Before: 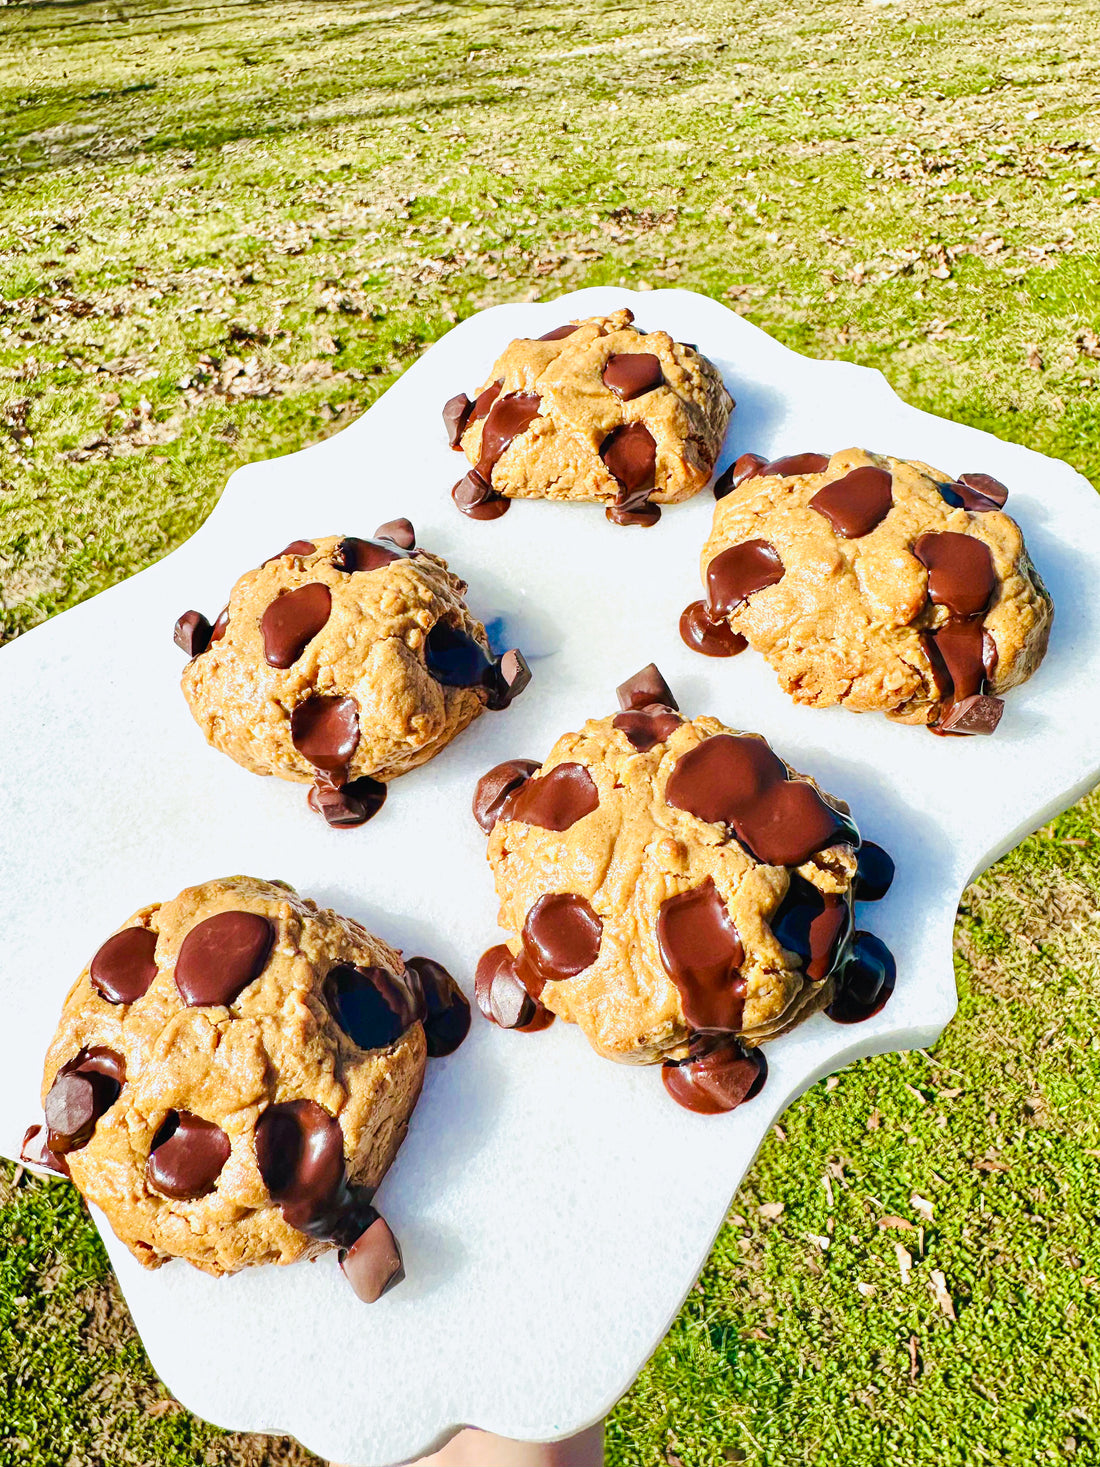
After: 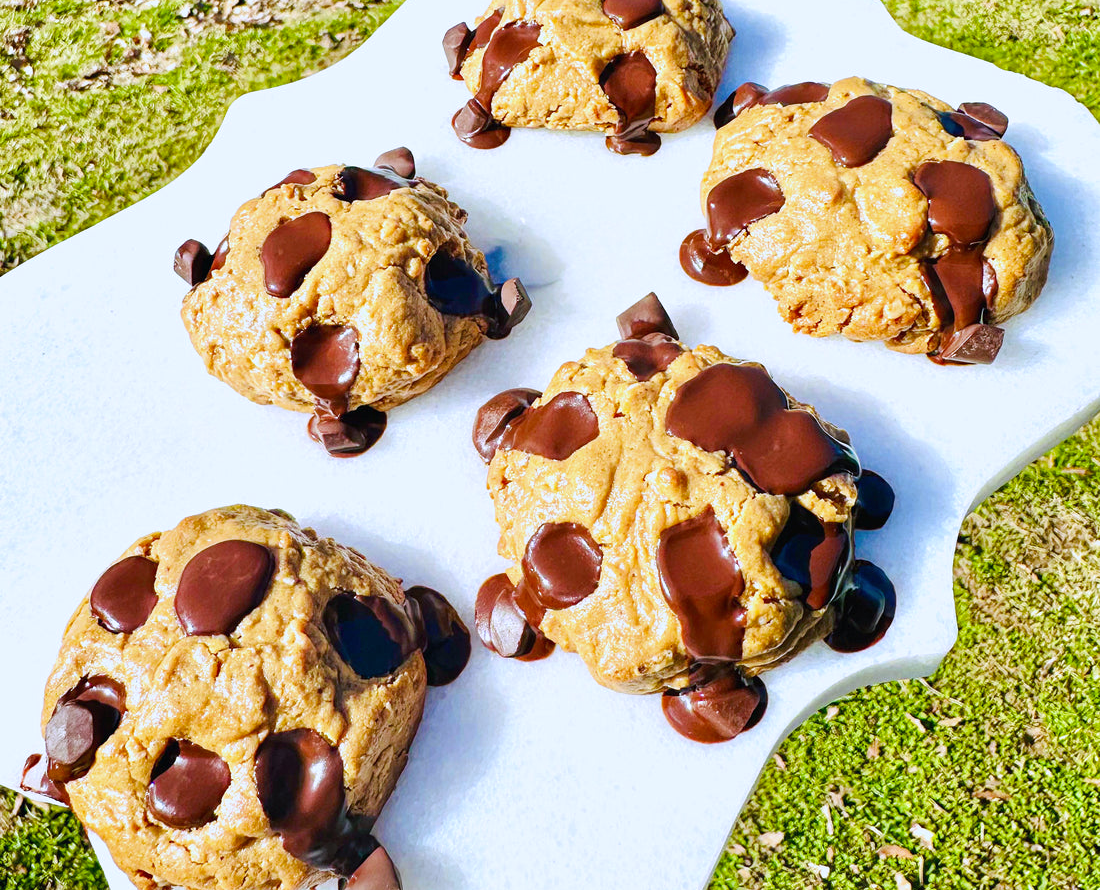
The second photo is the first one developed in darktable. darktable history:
crop and rotate: top 25.357%, bottom 13.942%
rgb curve: curves: ch2 [(0, 0) (0.567, 0.512) (1, 1)], mode RGB, independent channels
white balance: red 0.967, blue 1.119, emerald 0.756
